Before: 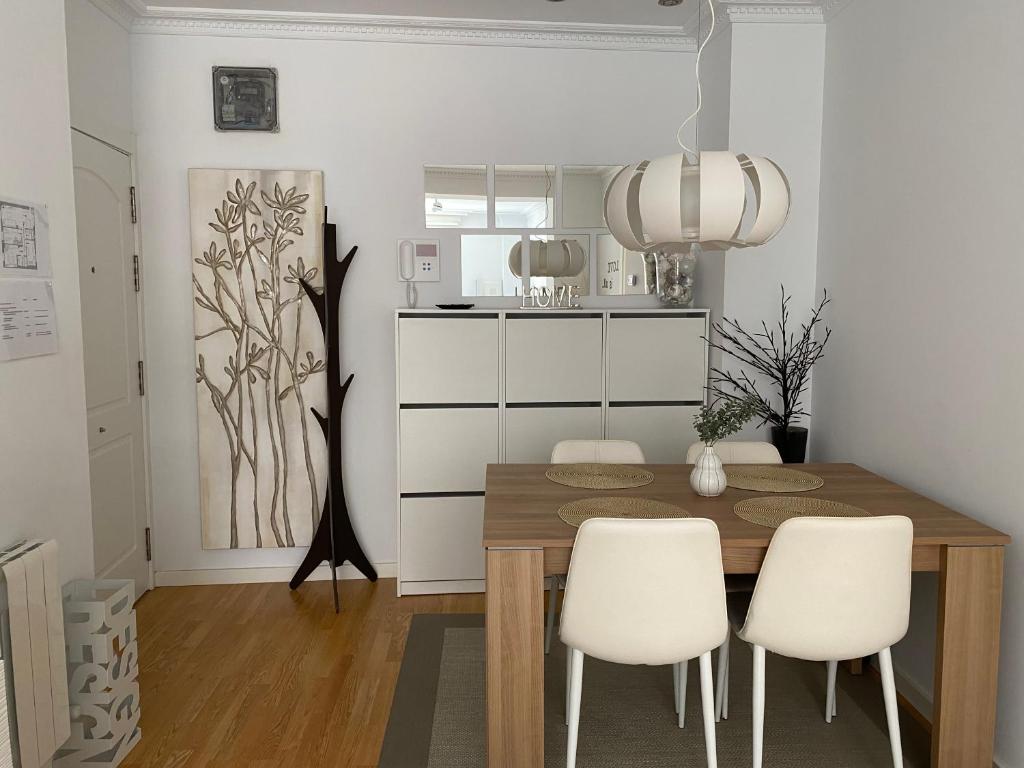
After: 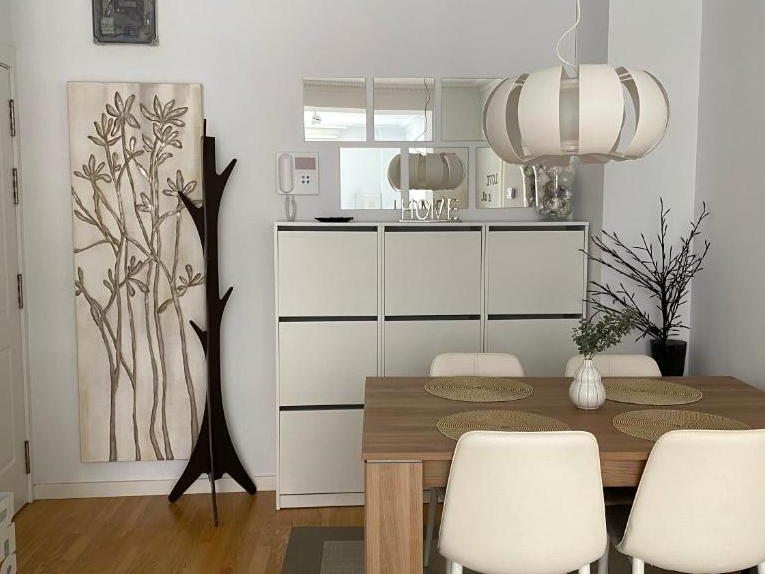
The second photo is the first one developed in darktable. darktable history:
exposure: exposure 0.078 EV, compensate highlight preservation false
crop and rotate: left 11.831%, top 11.346%, right 13.429%, bottom 13.899%
